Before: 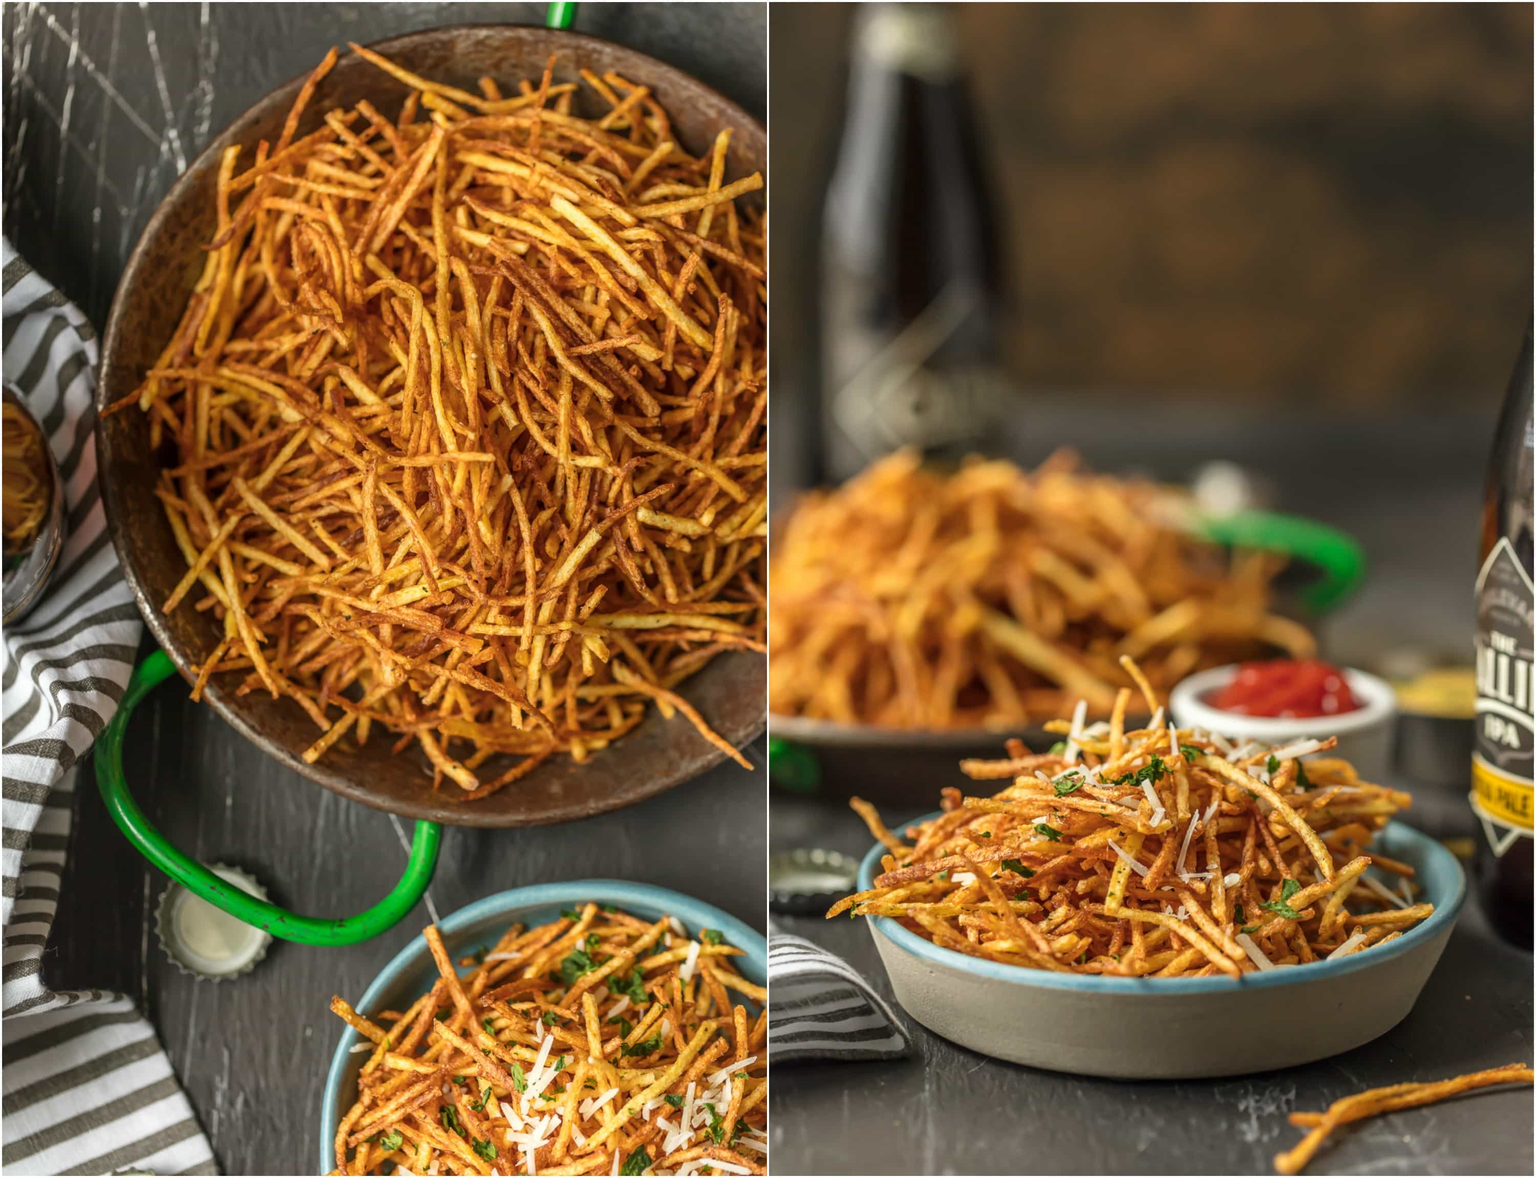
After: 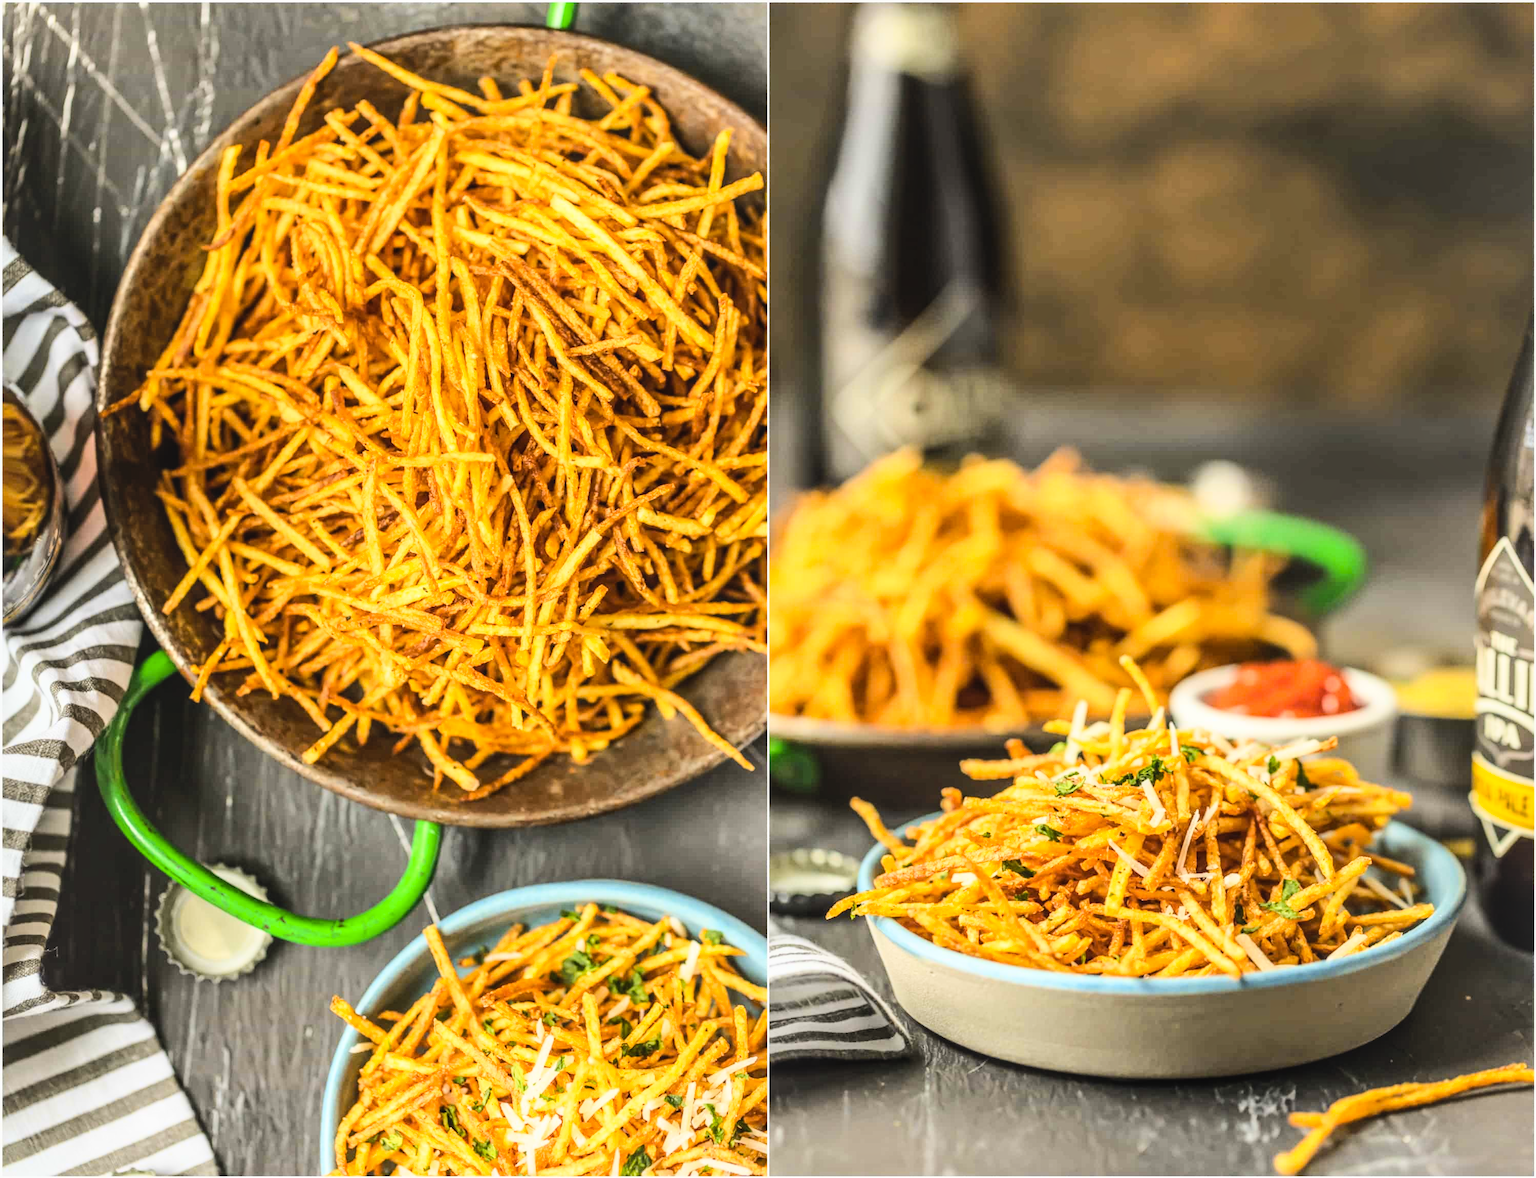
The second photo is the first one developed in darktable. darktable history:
color contrast: green-magenta contrast 0.8, blue-yellow contrast 1.1, unbound 0
base curve: curves: ch0 [(0, 0) (0.028, 0.03) (0.121, 0.232) (0.46, 0.748) (0.859, 0.968) (1, 1)]
tone curve: curves: ch0 [(0, 0) (0.004, 0.001) (0.133, 0.16) (0.325, 0.399) (0.475, 0.588) (0.832, 0.903) (1, 1)], color space Lab, linked channels, preserve colors none
local contrast: detail 110%
